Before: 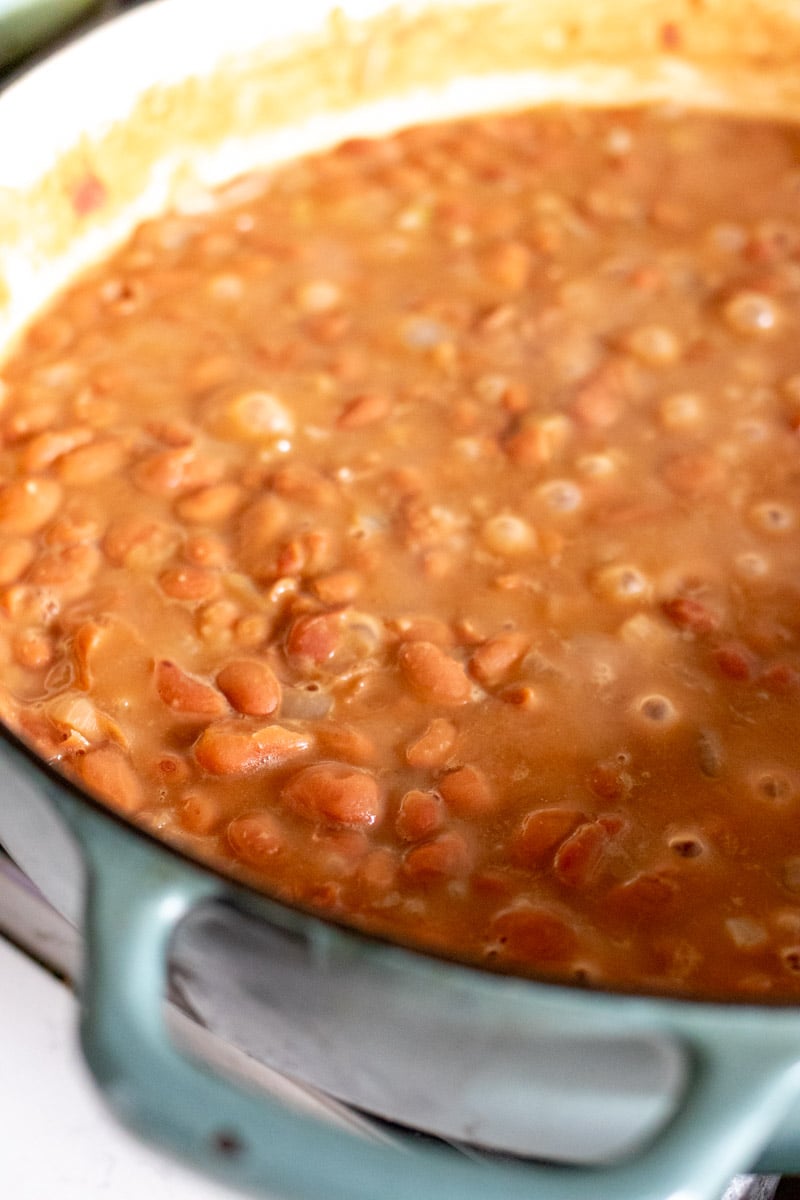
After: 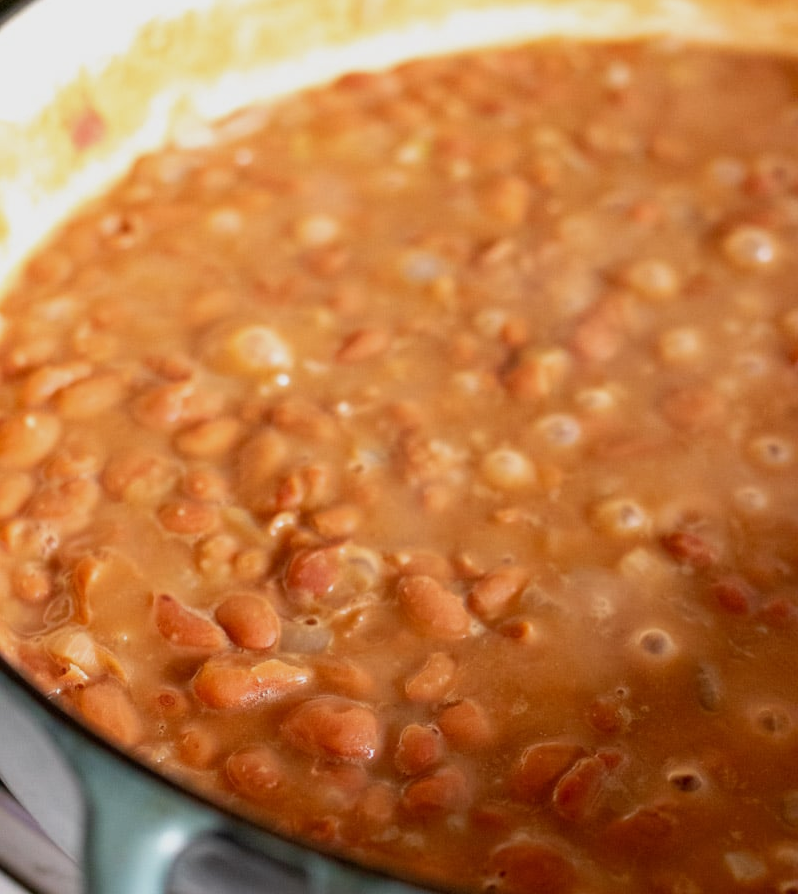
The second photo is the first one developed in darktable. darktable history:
exposure: exposure -0.292 EV, compensate highlight preservation false
crop: left 0.206%, top 5.548%, bottom 19.88%
